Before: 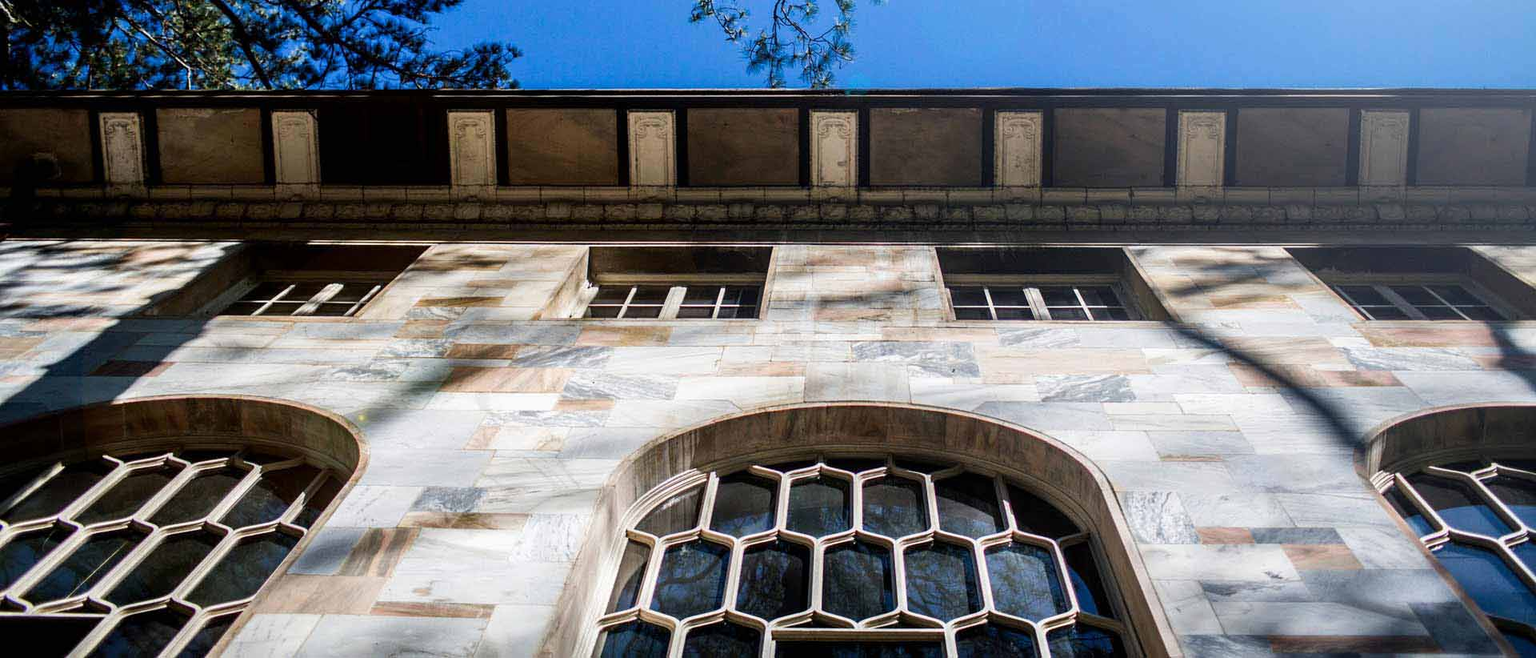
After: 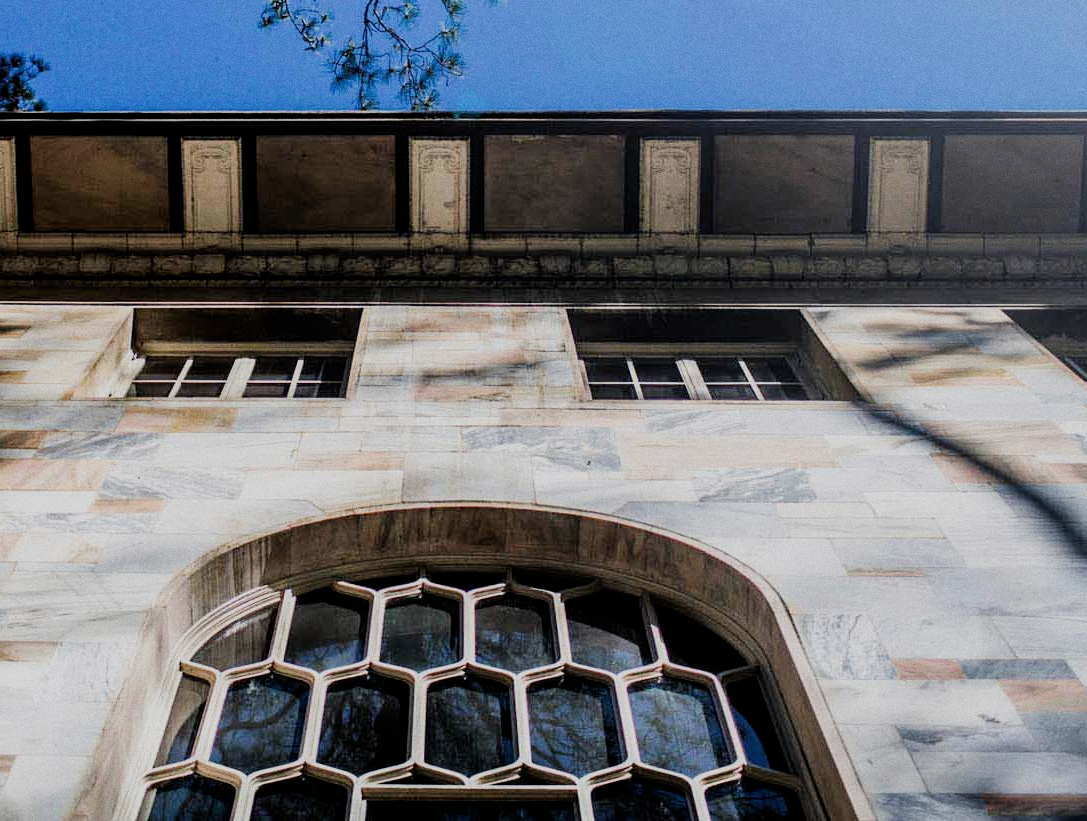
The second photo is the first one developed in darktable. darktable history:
filmic rgb: black relative exposure -7.65 EV, white relative exposure 4.56 EV, hardness 3.61, contrast 1.05
crop: left 31.458%, top 0%, right 11.876%
grain: coarseness 0.09 ISO
